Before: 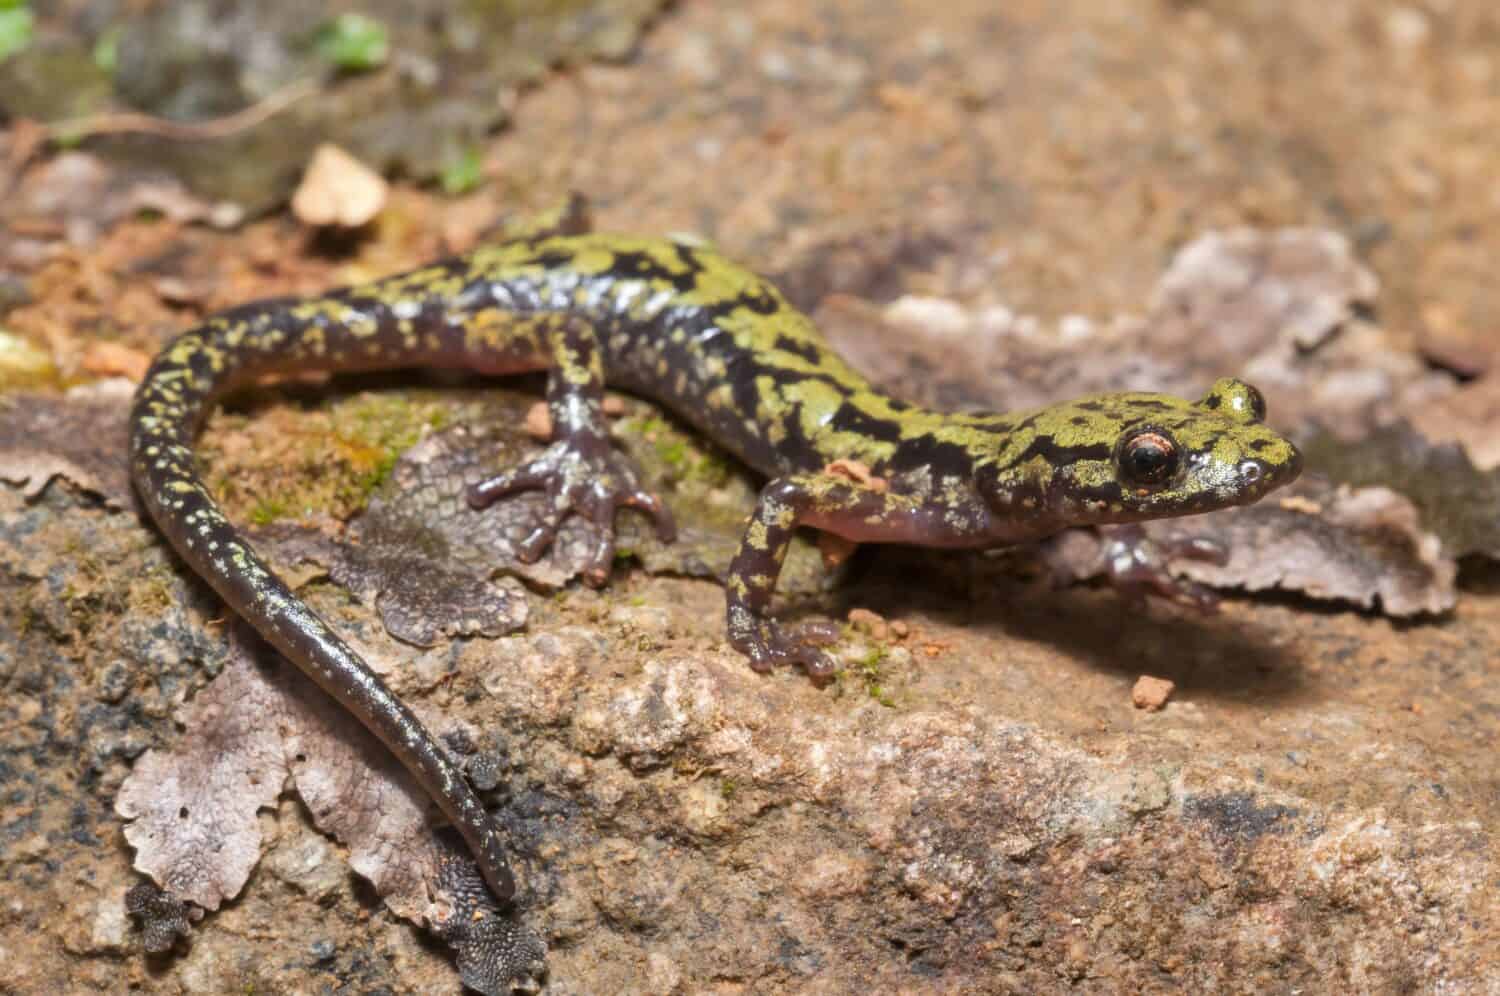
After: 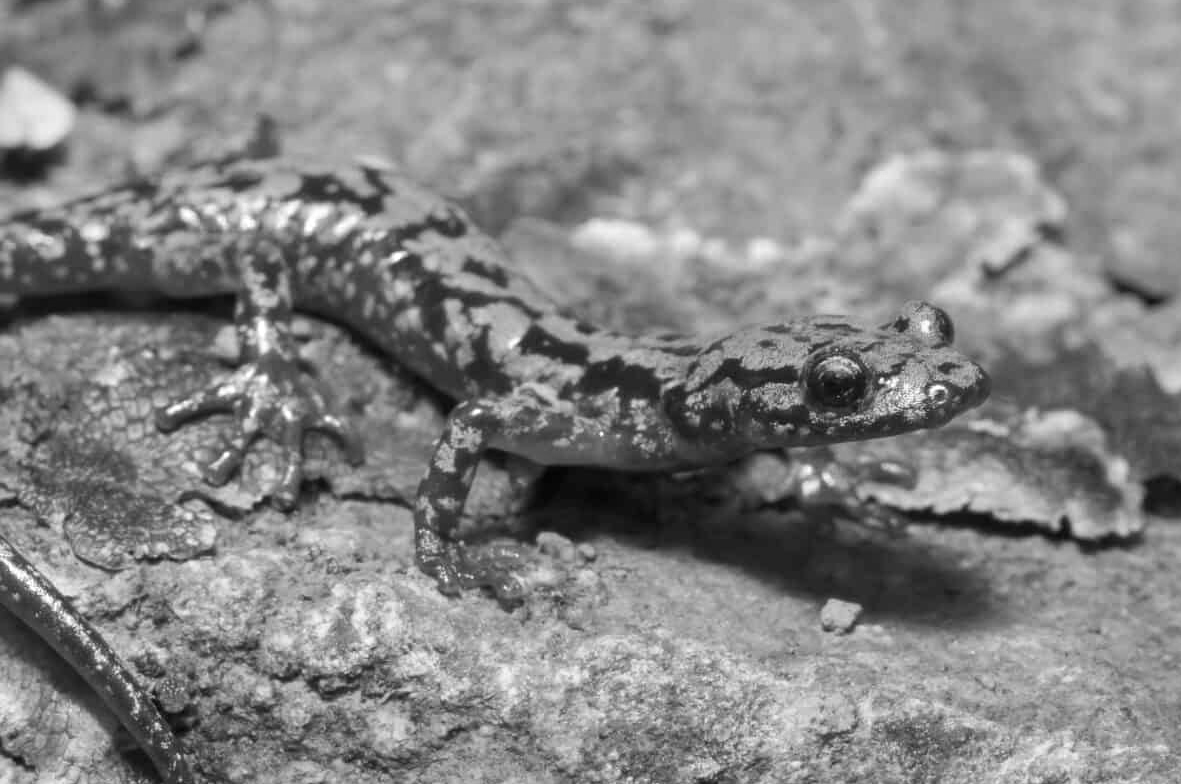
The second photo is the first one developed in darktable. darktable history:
crop and rotate: left 20.839%, top 7.79%, right 0.379%, bottom 13.416%
color zones: curves: ch0 [(0, 0.613) (0.01, 0.613) (0.245, 0.448) (0.498, 0.529) (0.642, 0.665) (0.879, 0.777) (0.99, 0.613)]; ch1 [(0, 0) (0.143, 0) (0.286, 0) (0.429, 0) (0.571, 0) (0.714, 0) (0.857, 0)]
